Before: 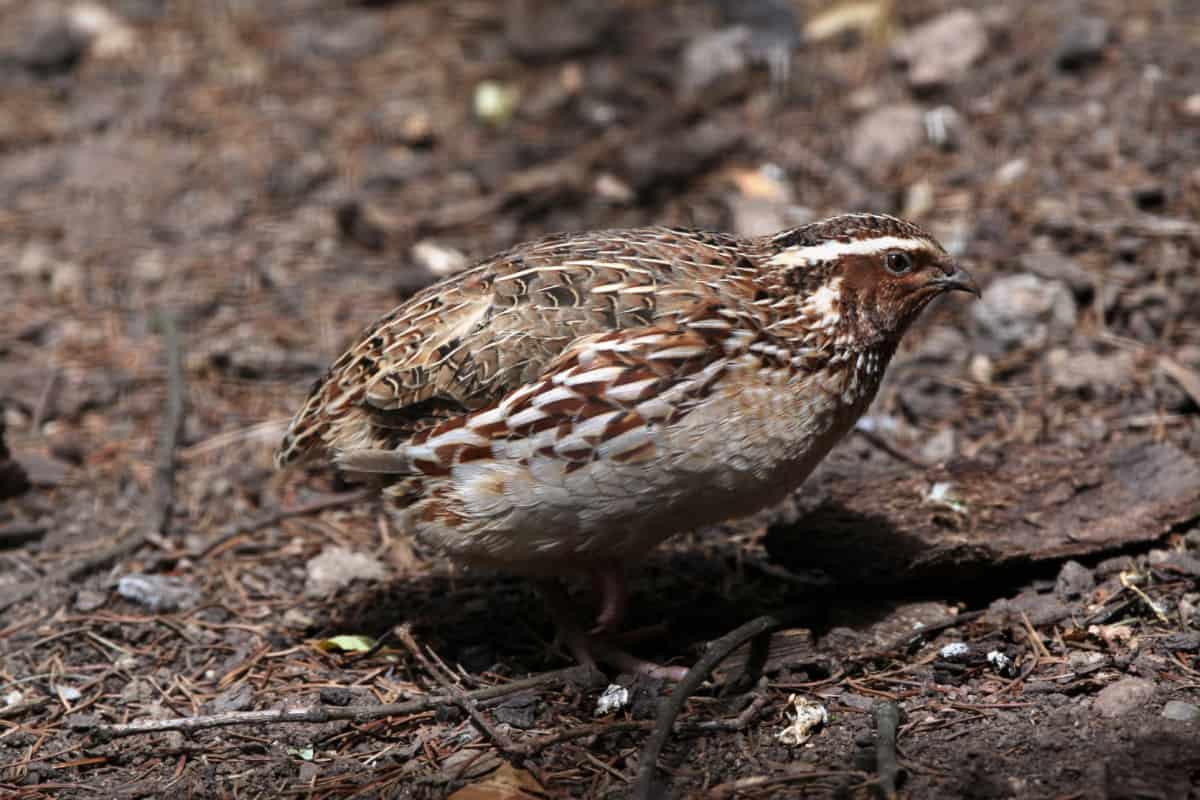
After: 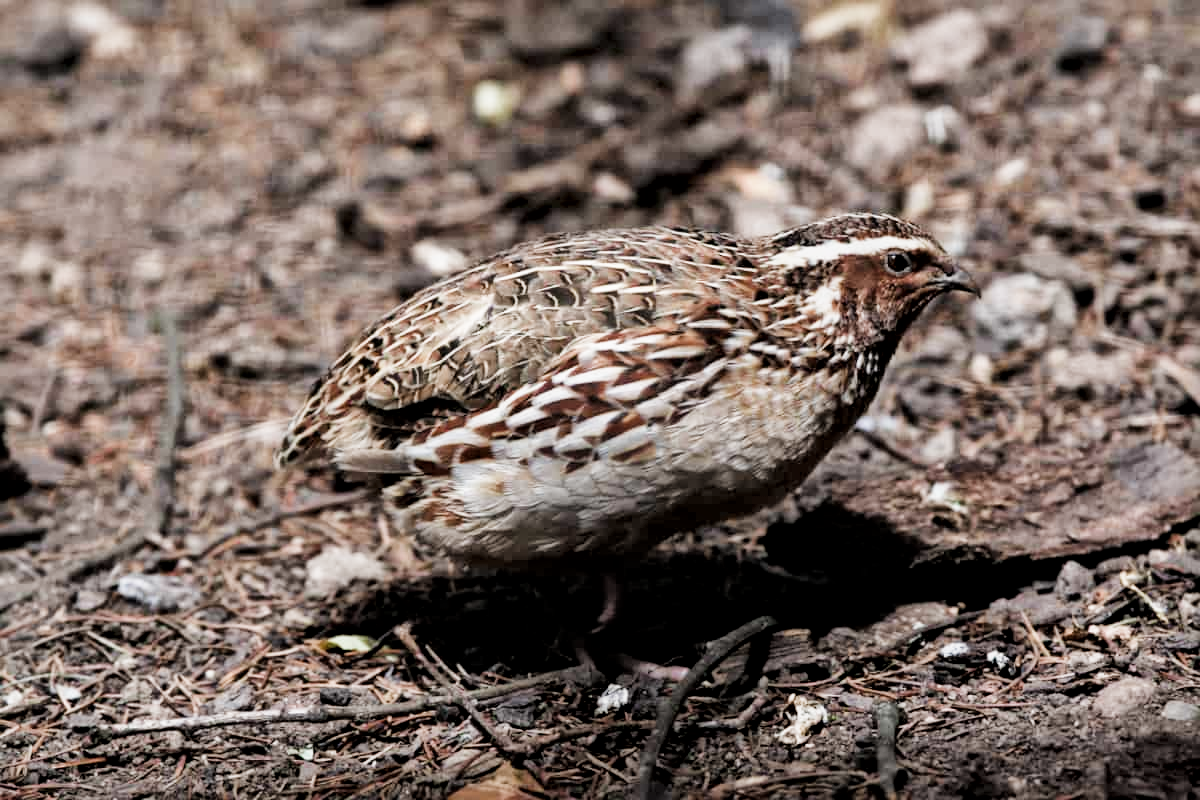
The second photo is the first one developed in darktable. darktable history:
exposure: exposure 0.555 EV, compensate highlight preservation false
filmic rgb: black relative exposure -7.5 EV, white relative exposure 5 EV, threshold 2.98 EV, hardness 3.32, contrast 1.301, preserve chrominance RGB euclidean norm (legacy), color science v4 (2020), enable highlight reconstruction true
local contrast: mode bilateral grid, contrast 20, coarseness 20, detail 150%, midtone range 0.2
